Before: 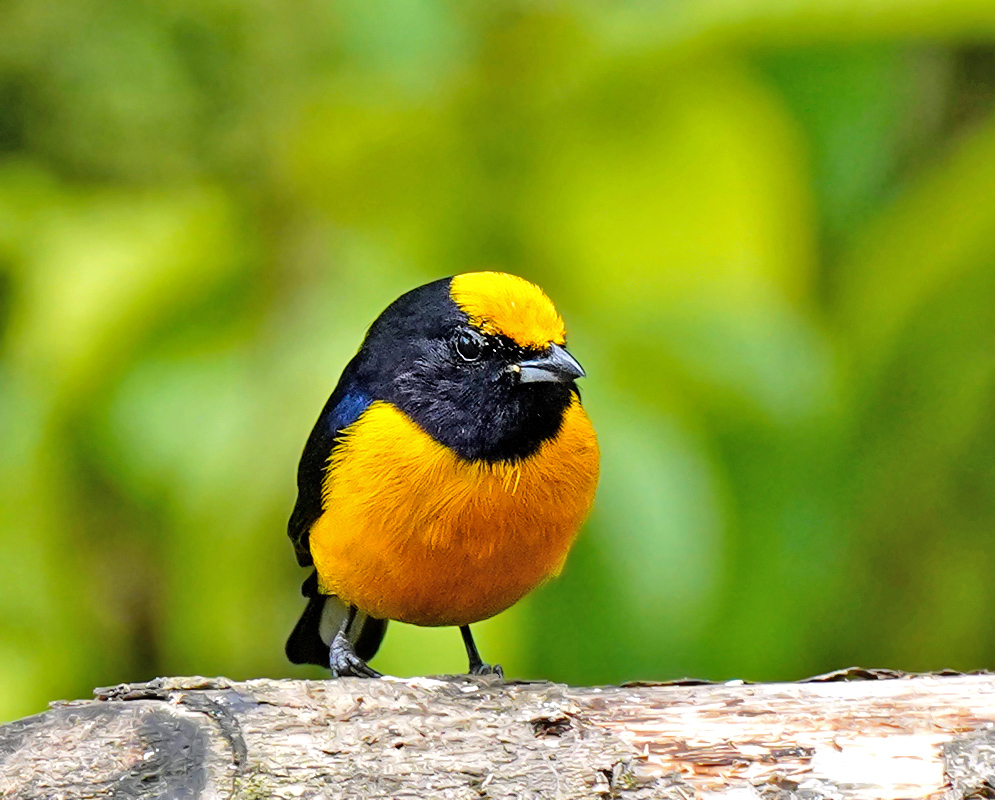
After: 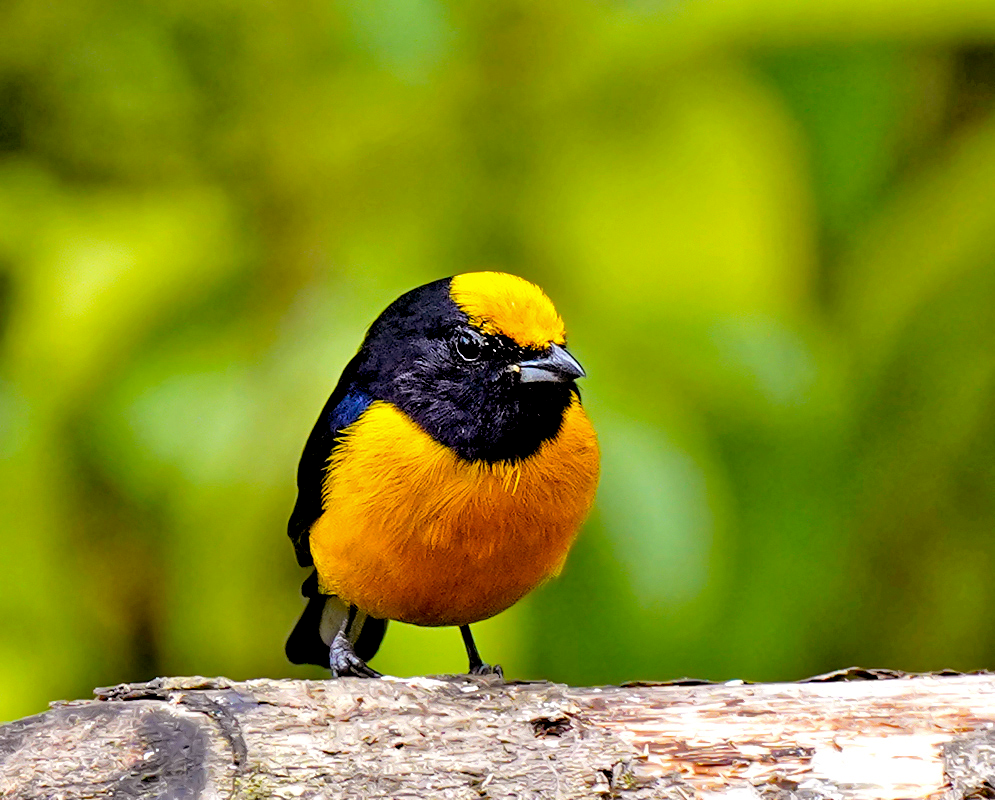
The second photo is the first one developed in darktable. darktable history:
color balance rgb: power › luminance -7.611%, power › chroma 1.35%, power › hue 330.42°, global offset › luminance -1.419%, perceptual saturation grading › global saturation 15.086%
